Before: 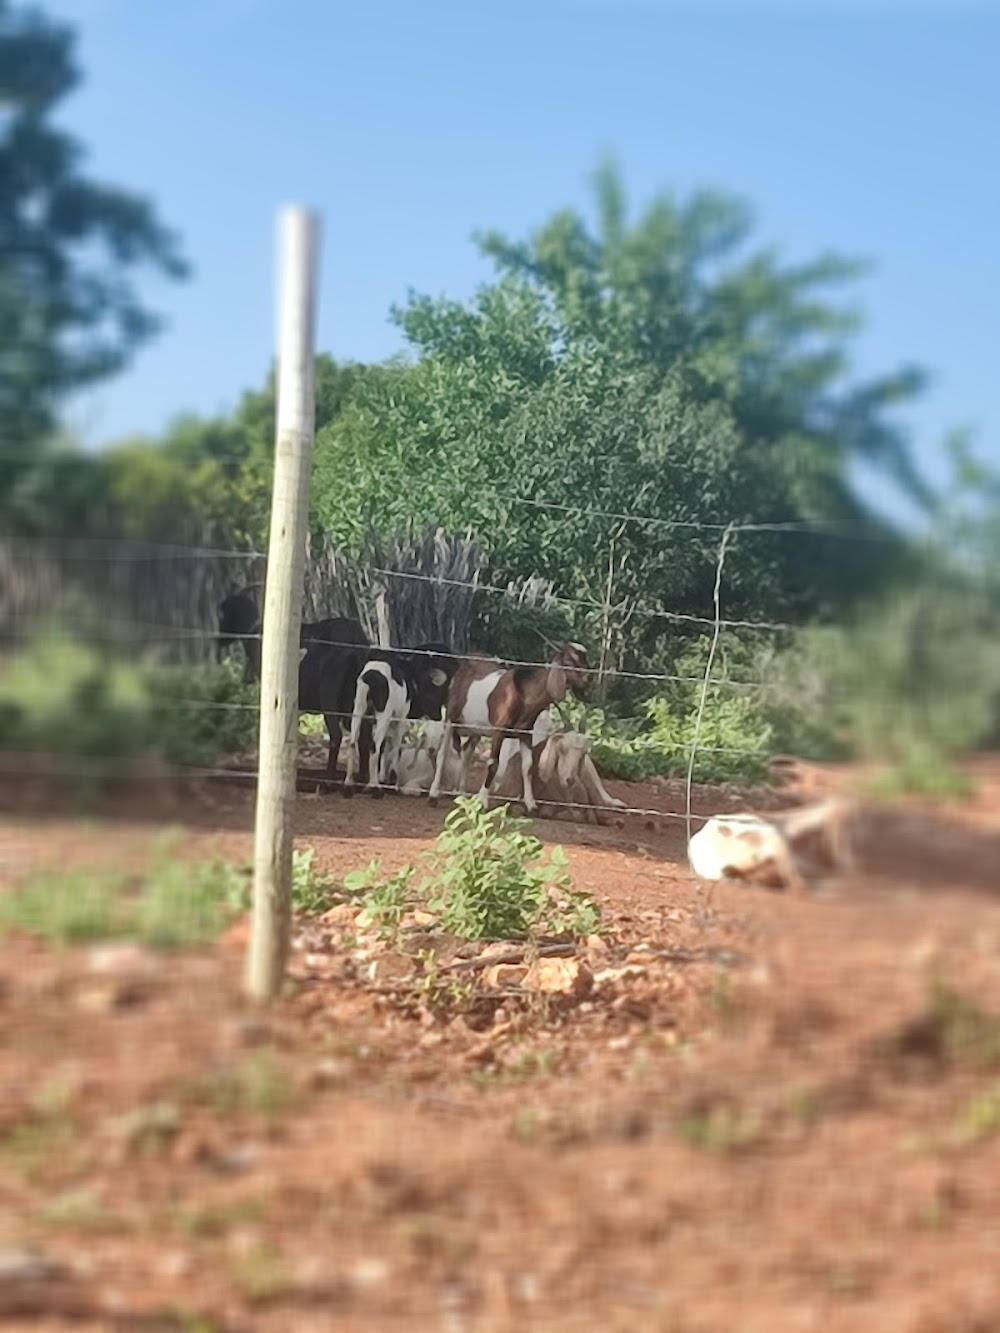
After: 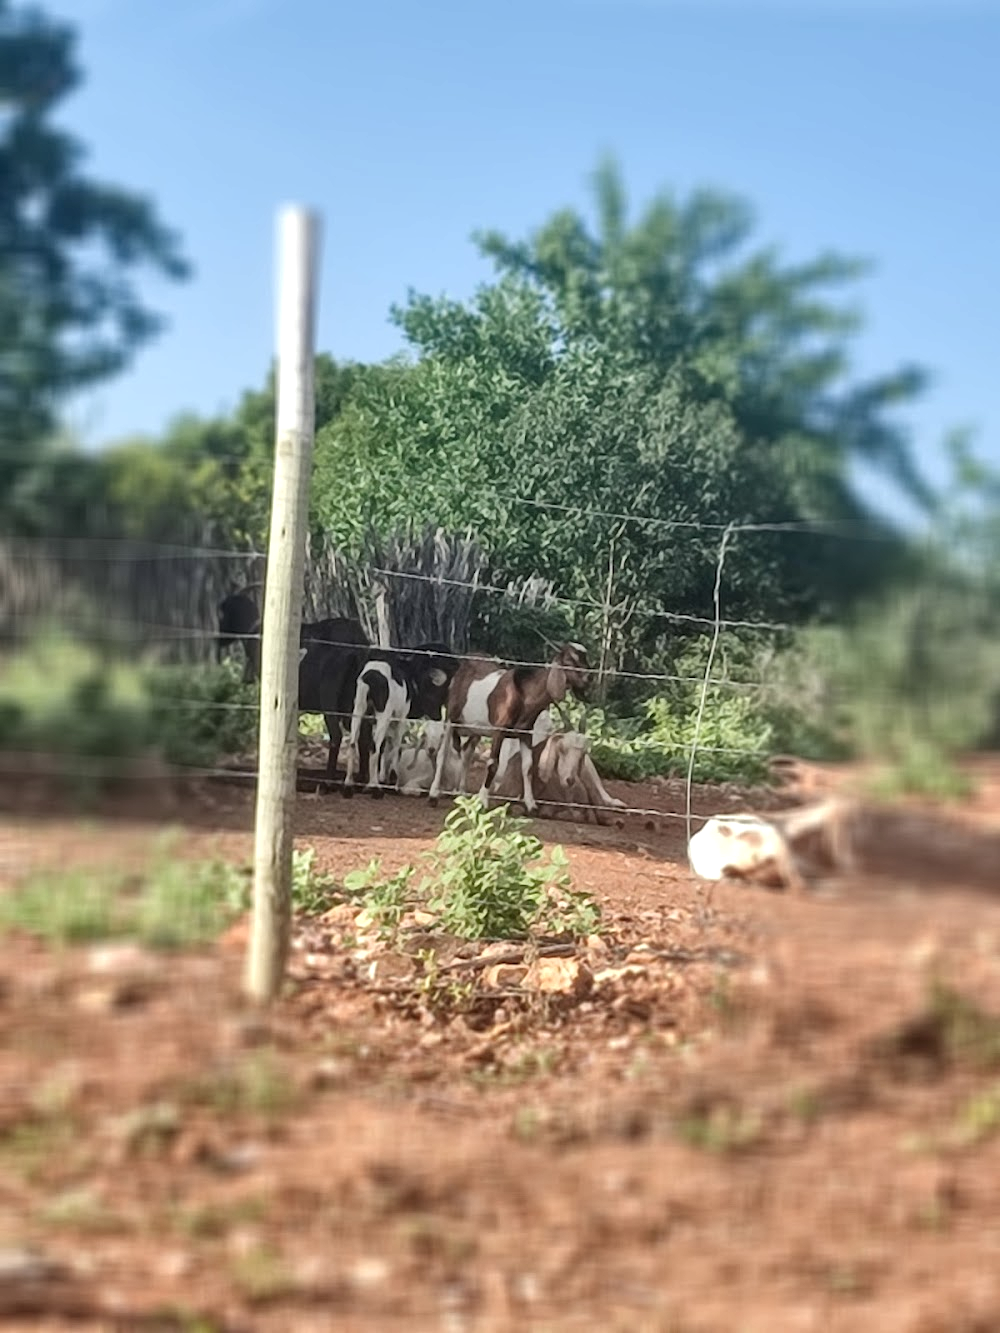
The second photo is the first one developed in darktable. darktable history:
local contrast: highlights 41%, shadows 62%, detail 137%, midtone range 0.521
